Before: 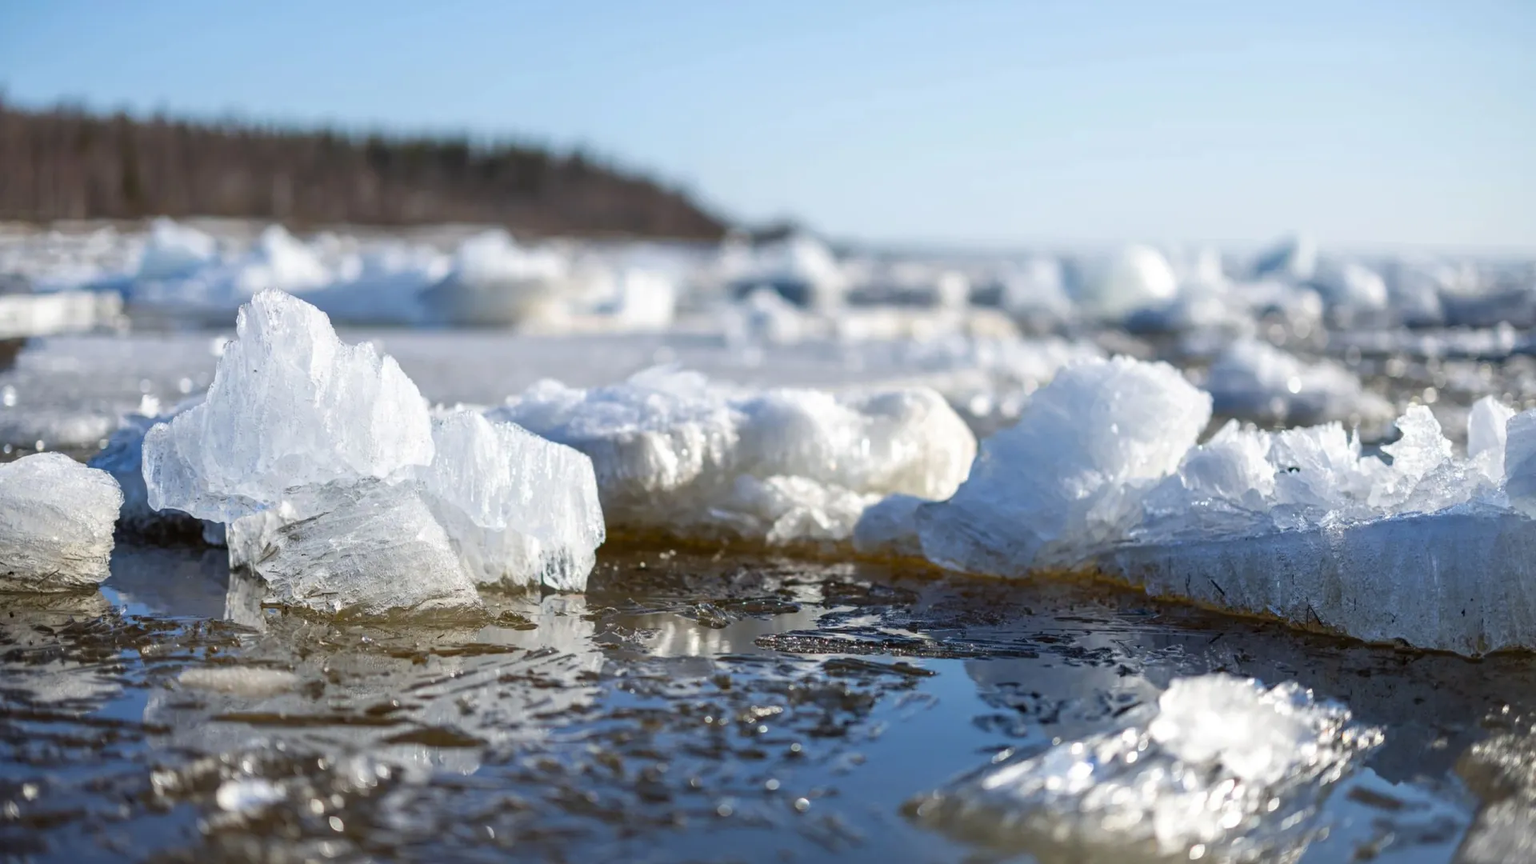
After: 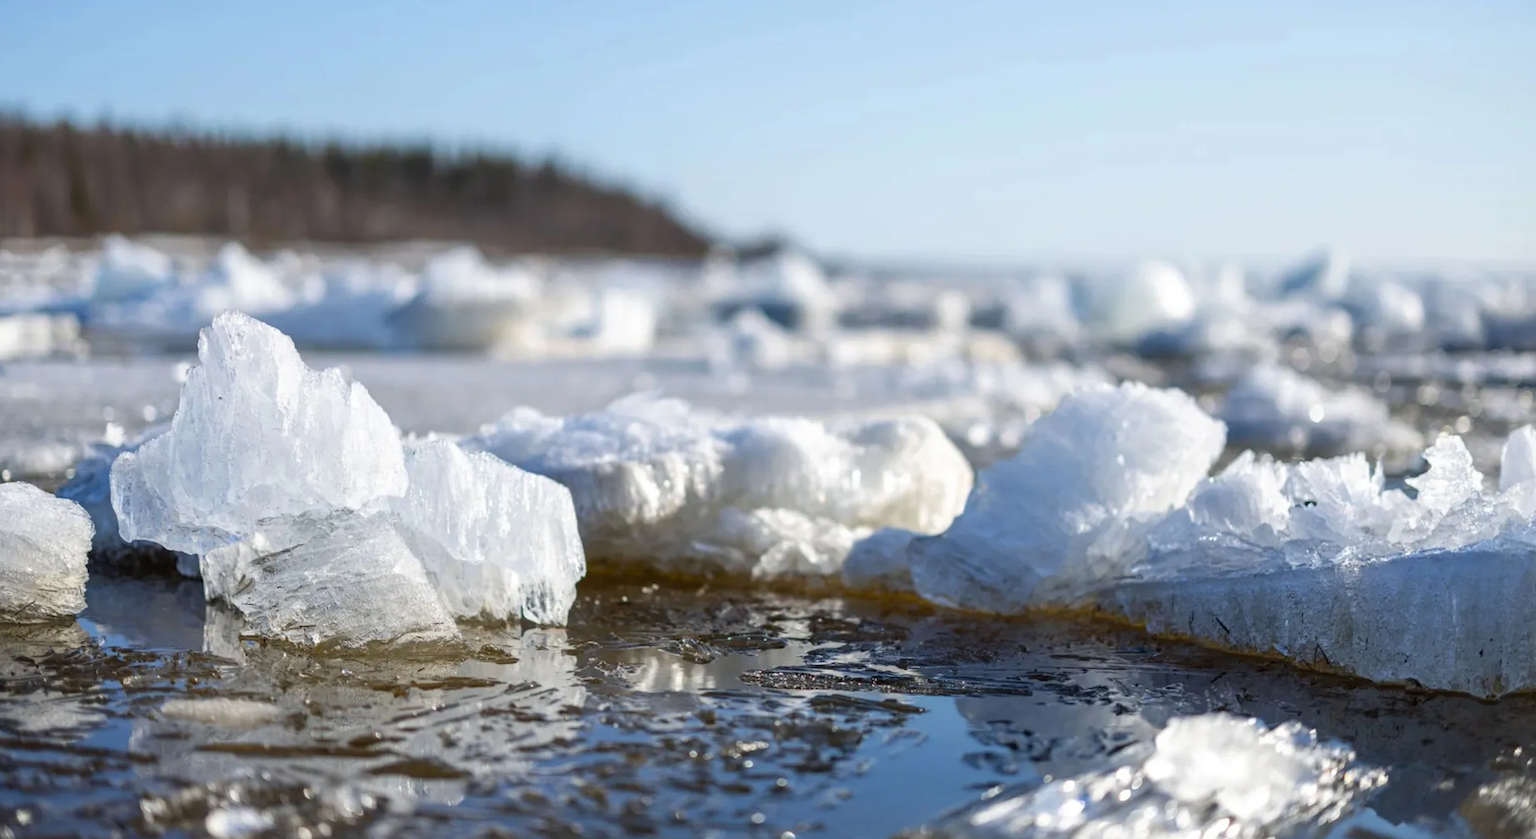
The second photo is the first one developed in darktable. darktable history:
crop and rotate: top 0%, bottom 5.097%
rotate and perspective: rotation 0.074°, lens shift (vertical) 0.096, lens shift (horizontal) -0.041, crop left 0.043, crop right 0.952, crop top 0.024, crop bottom 0.979
